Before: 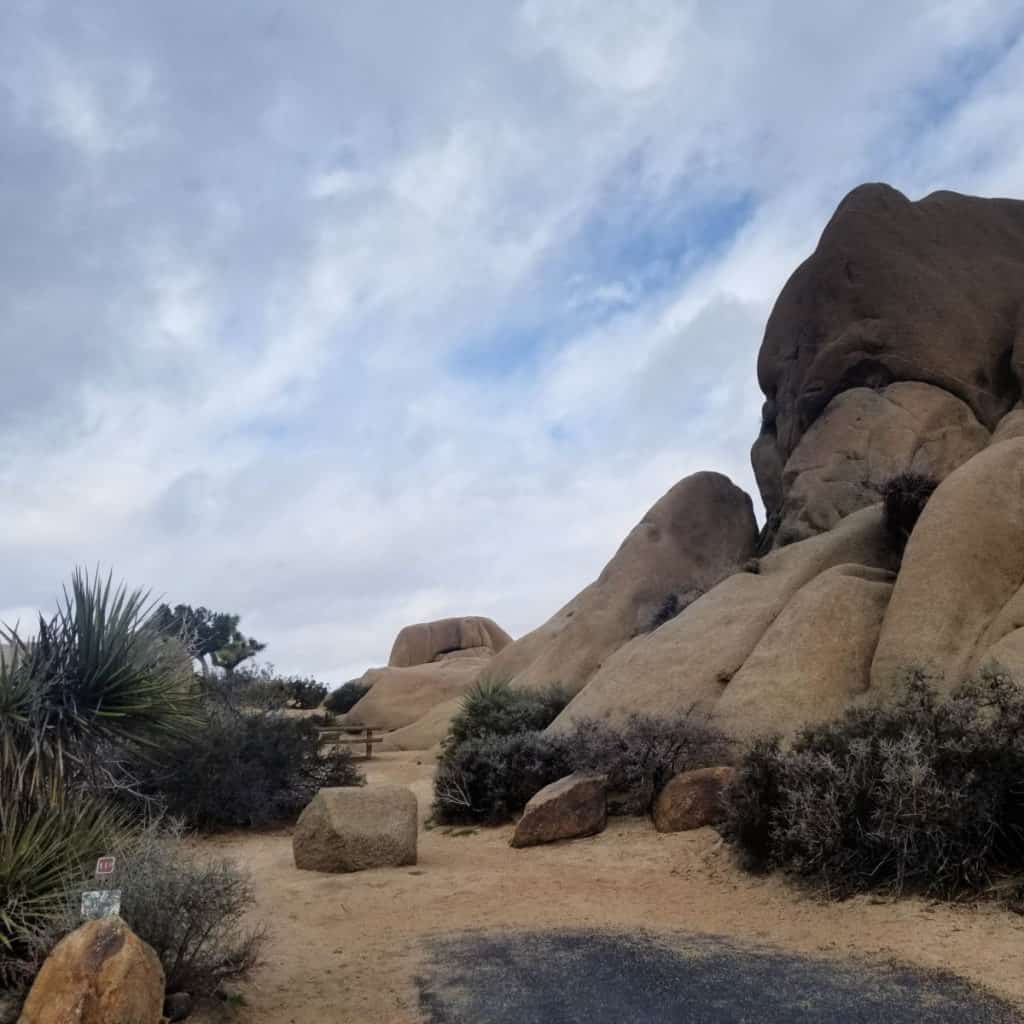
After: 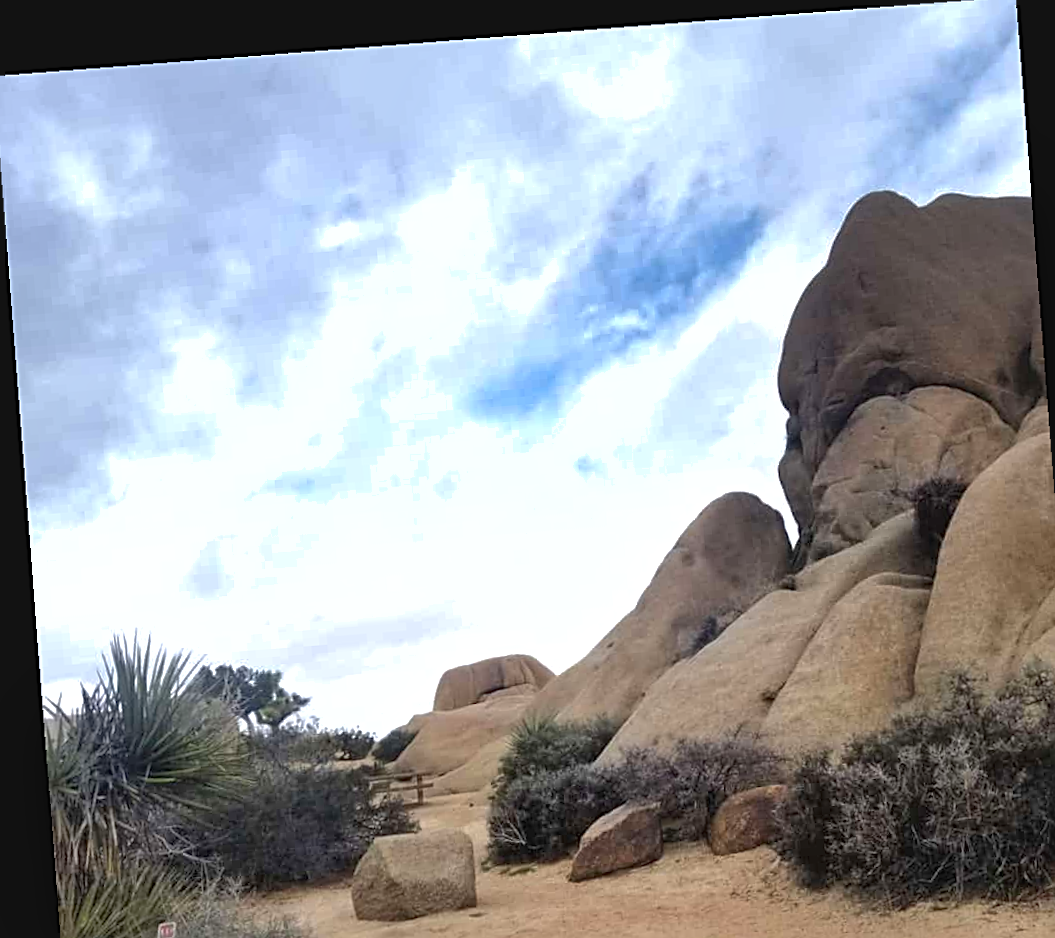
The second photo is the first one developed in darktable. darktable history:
crop and rotate: angle 0.2°, left 0.275%, right 3.127%, bottom 14.18%
exposure: black level correction -0.002, exposure 0.708 EV, compensate exposure bias true, compensate highlight preservation false
rotate and perspective: rotation -4.25°, automatic cropping off
local contrast: mode bilateral grid, contrast 28, coarseness 16, detail 115%, midtone range 0.2
sharpen: on, module defaults
shadows and highlights: on, module defaults
